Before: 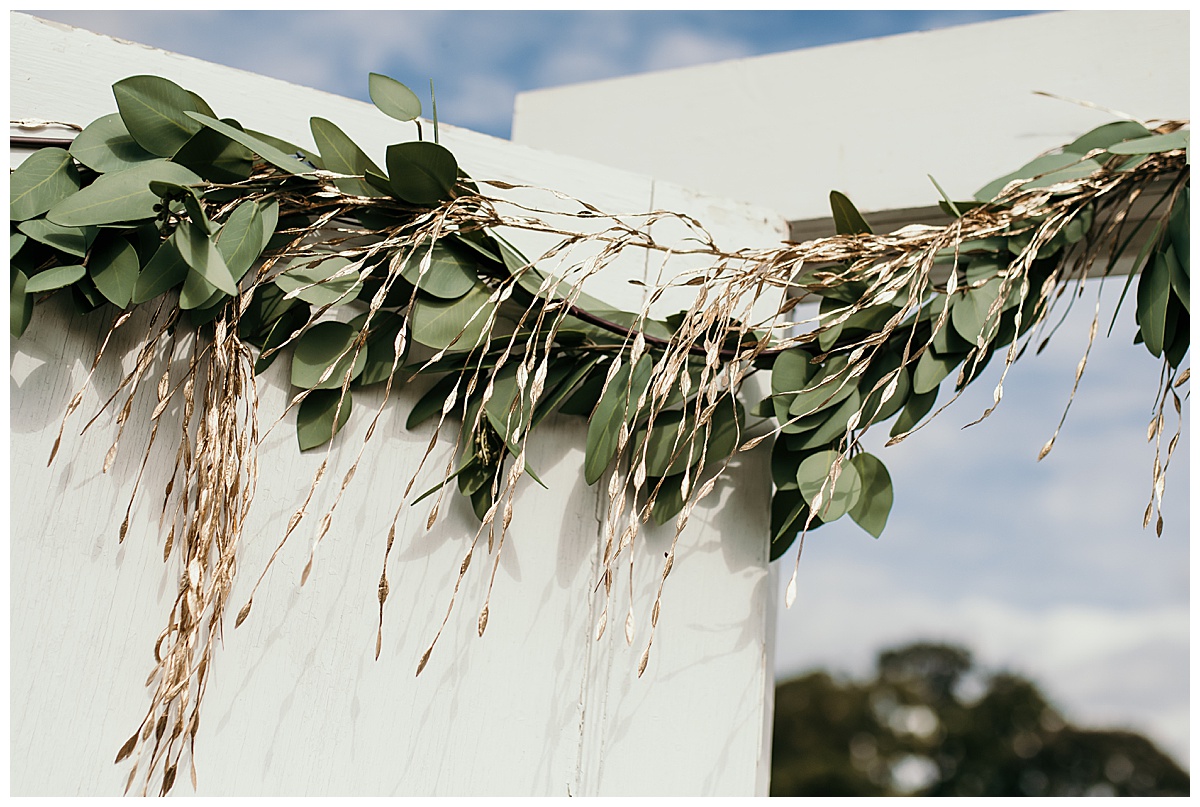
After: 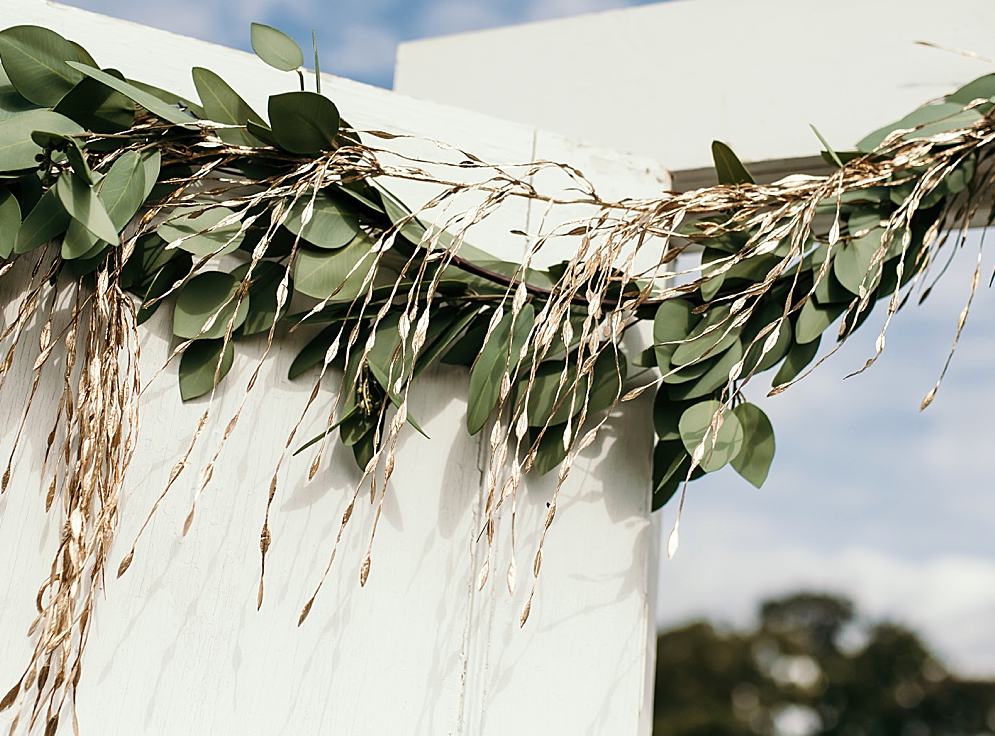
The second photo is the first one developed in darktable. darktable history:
crop: left 9.835%, top 6.27%, right 7.18%, bottom 2.448%
levels: levels [0, 0.48, 0.961]
